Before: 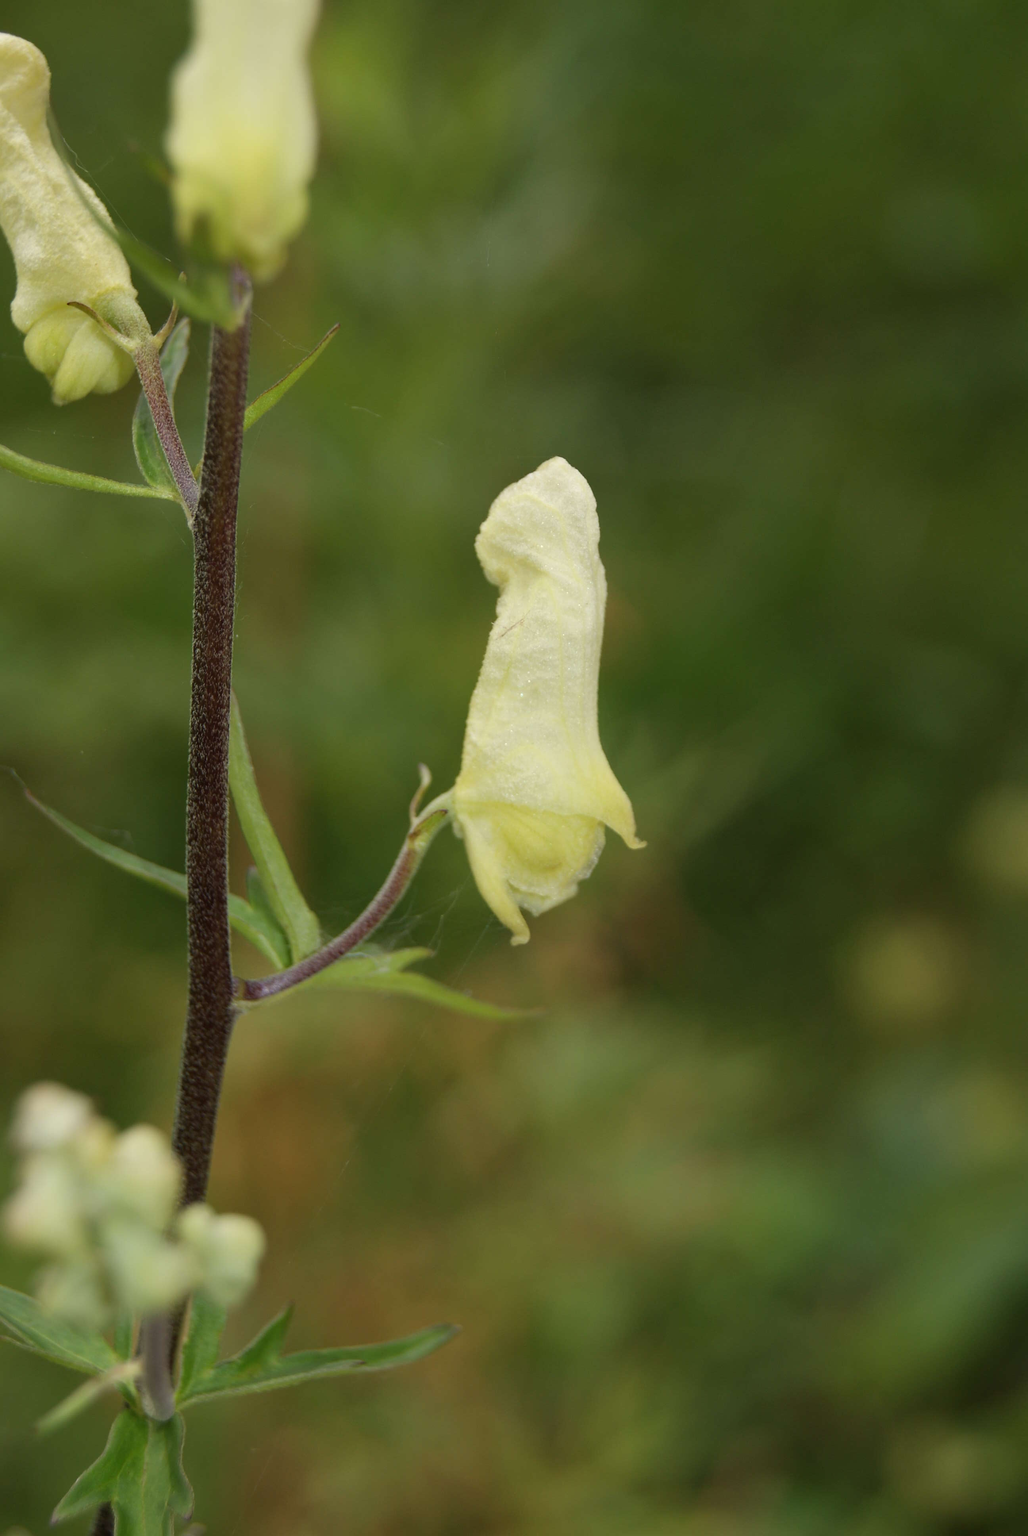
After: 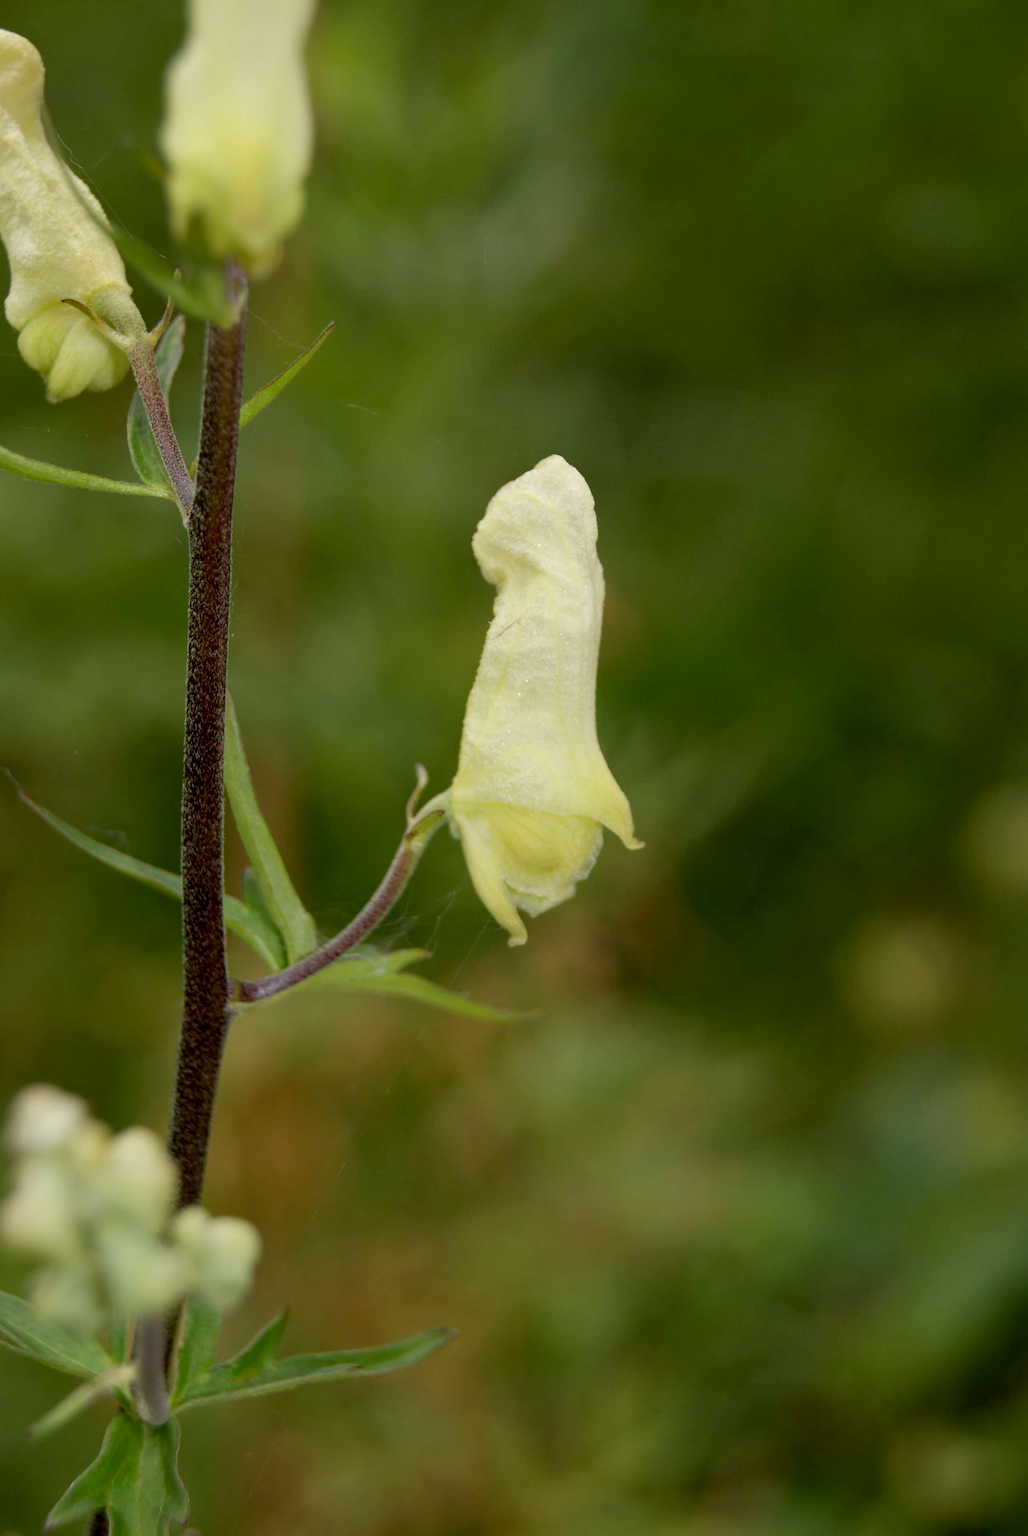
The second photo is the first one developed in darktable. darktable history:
exposure: black level correction 0.01, exposure 0.015 EV, compensate highlight preservation false
crop and rotate: left 0.638%, top 0.344%, bottom 0.297%
